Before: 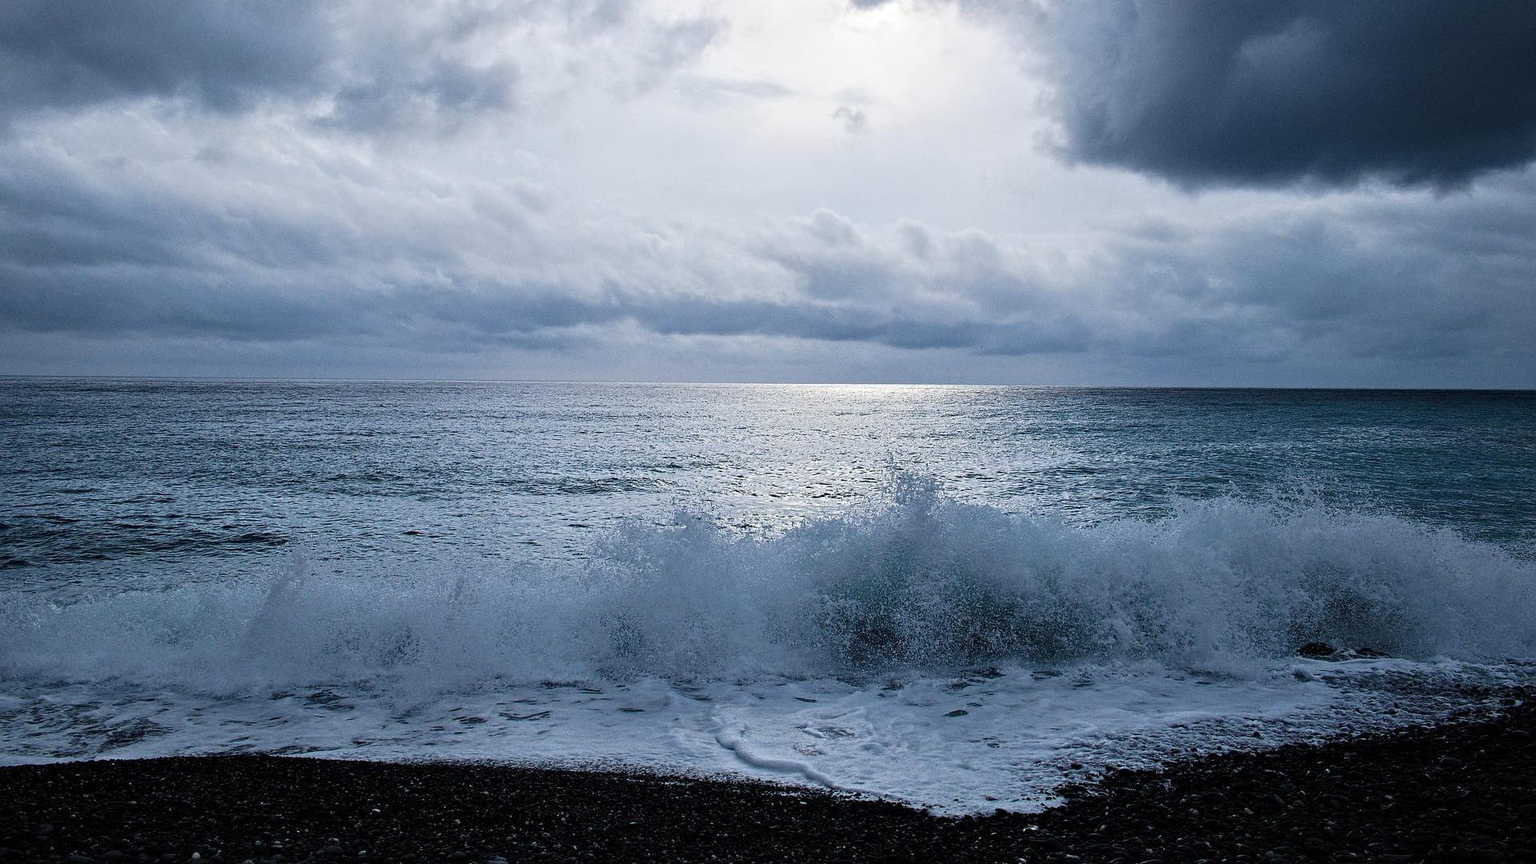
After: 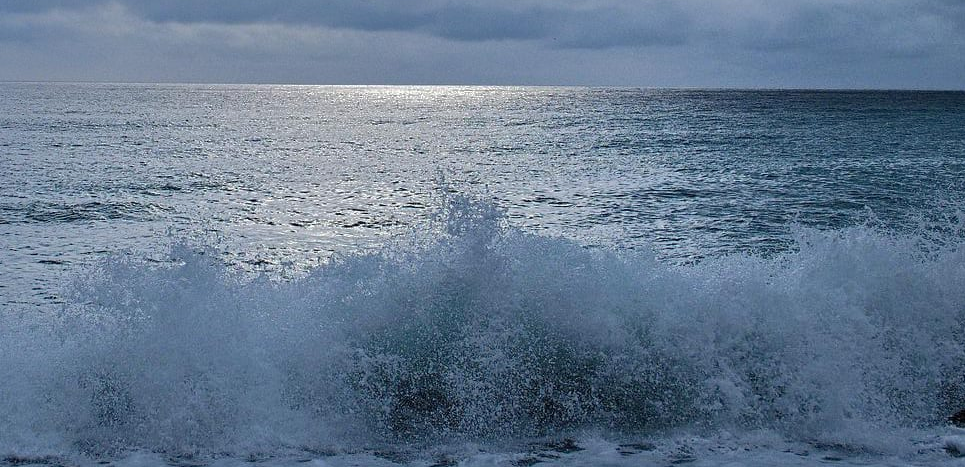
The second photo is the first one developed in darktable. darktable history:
crop: left 35.03%, top 36.625%, right 14.663%, bottom 20.057%
shadows and highlights: shadows 38.43, highlights -74.54
